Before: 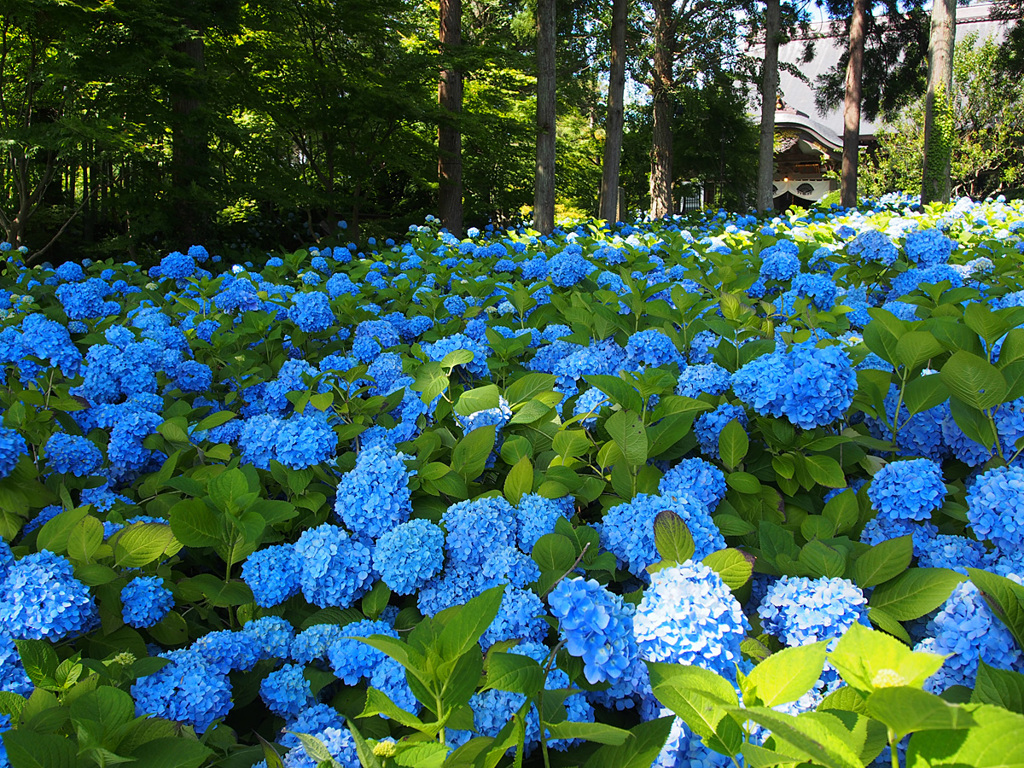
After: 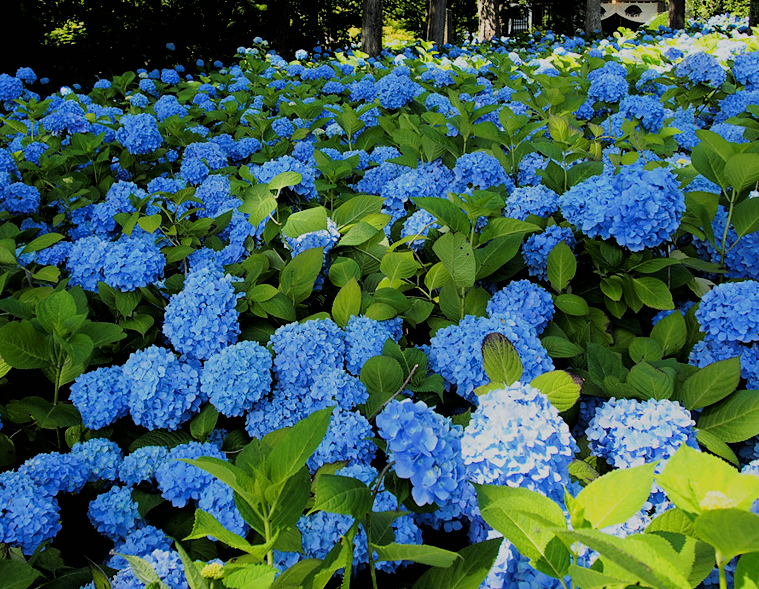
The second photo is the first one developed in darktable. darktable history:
crop: left 16.88%, top 23.289%, right 8.942%
filmic rgb: black relative exposure -4.18 EV, white relative exposure 5.1 EV, hardness 2.07, contrast 1.161
